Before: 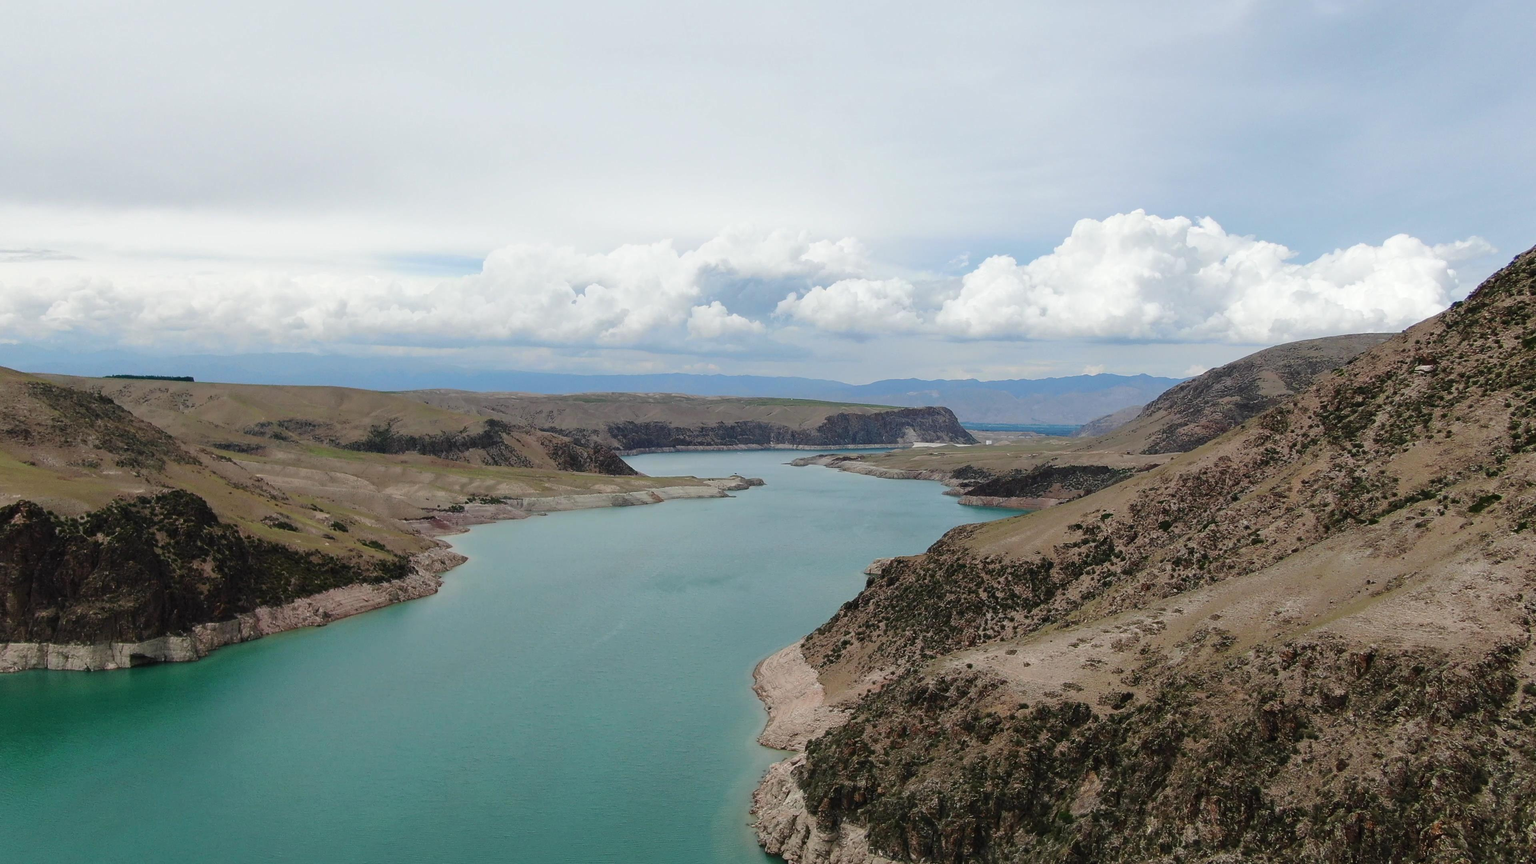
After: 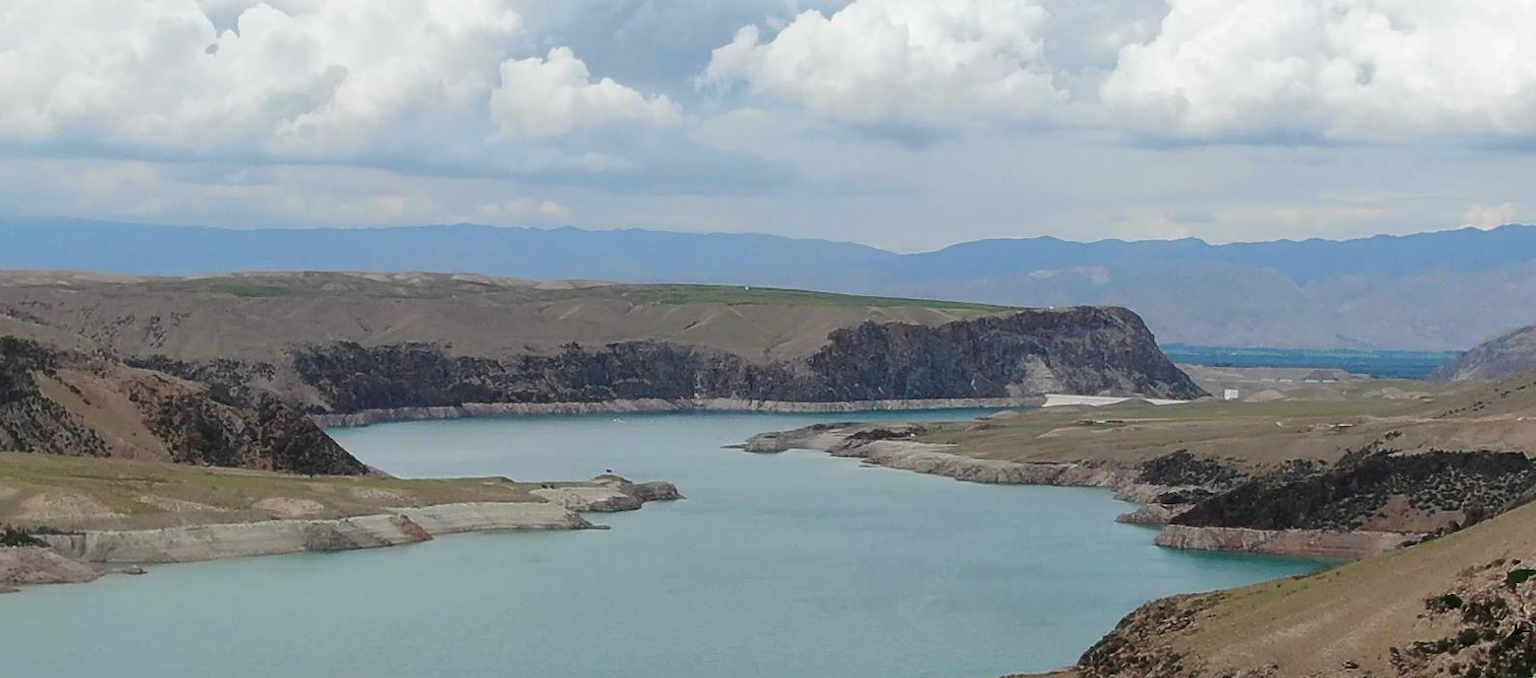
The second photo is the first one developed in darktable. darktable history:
crop: left 31.778%, top 32.67%, right 27.526%, bottom 35.34%
